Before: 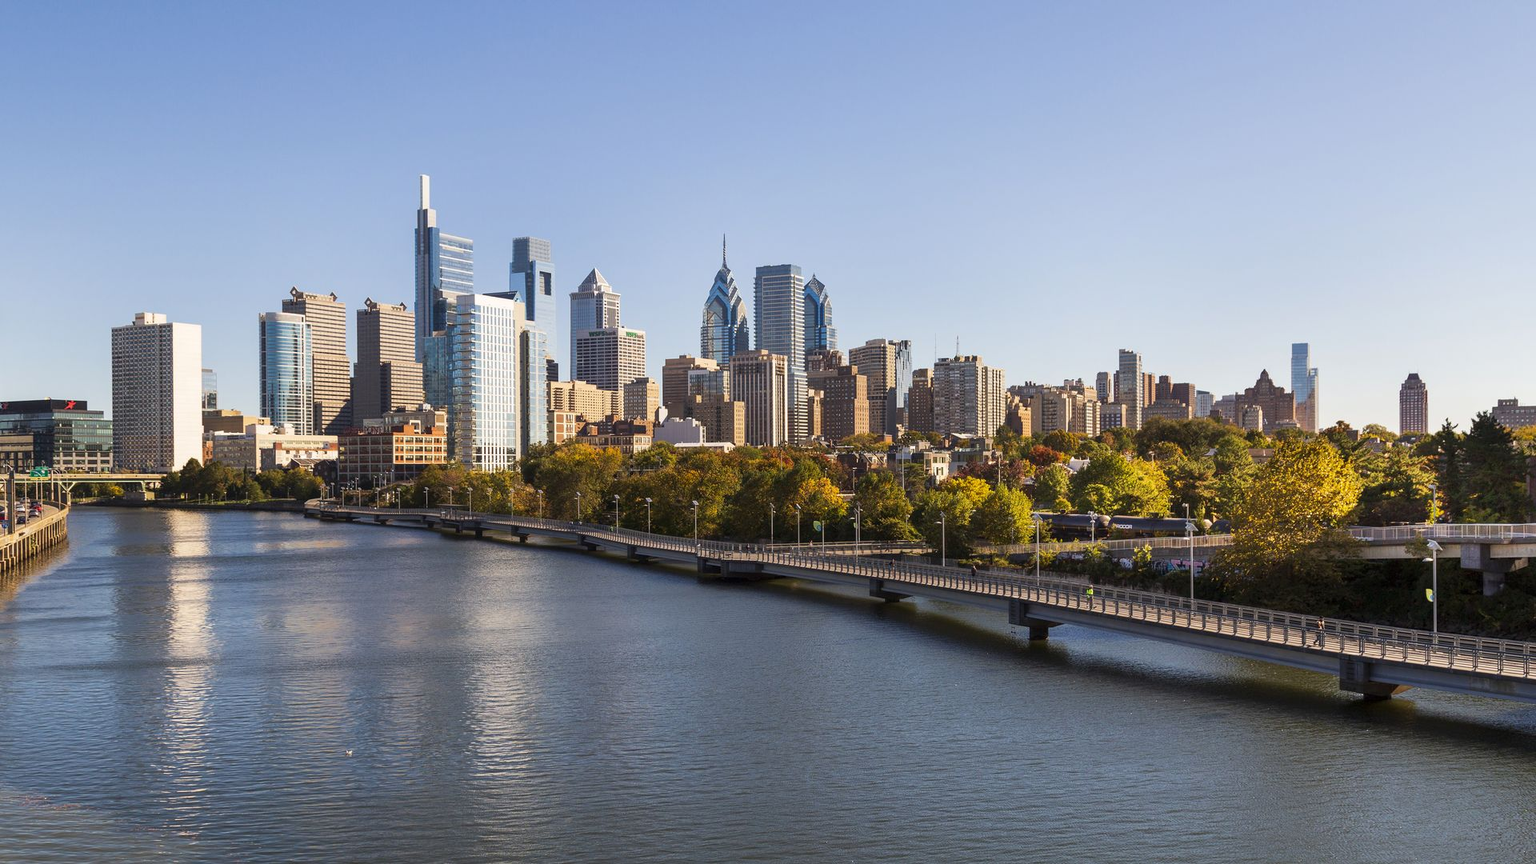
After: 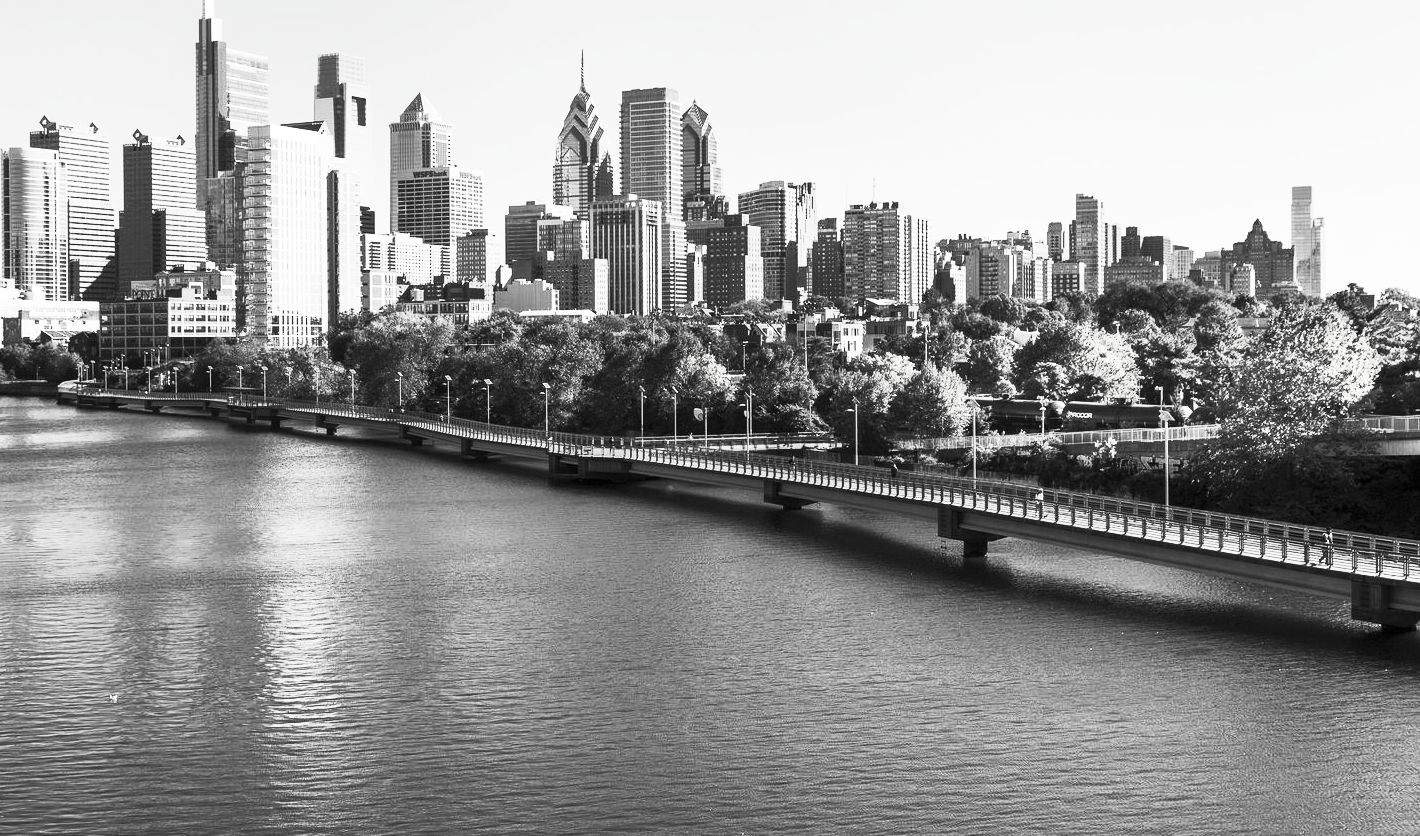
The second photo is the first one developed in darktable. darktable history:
crop: left 16.871%, top 22.532%, right 9.151%
contrast brightness saturation: contrast 0.543, brightness 0.45, saturation -0.995
